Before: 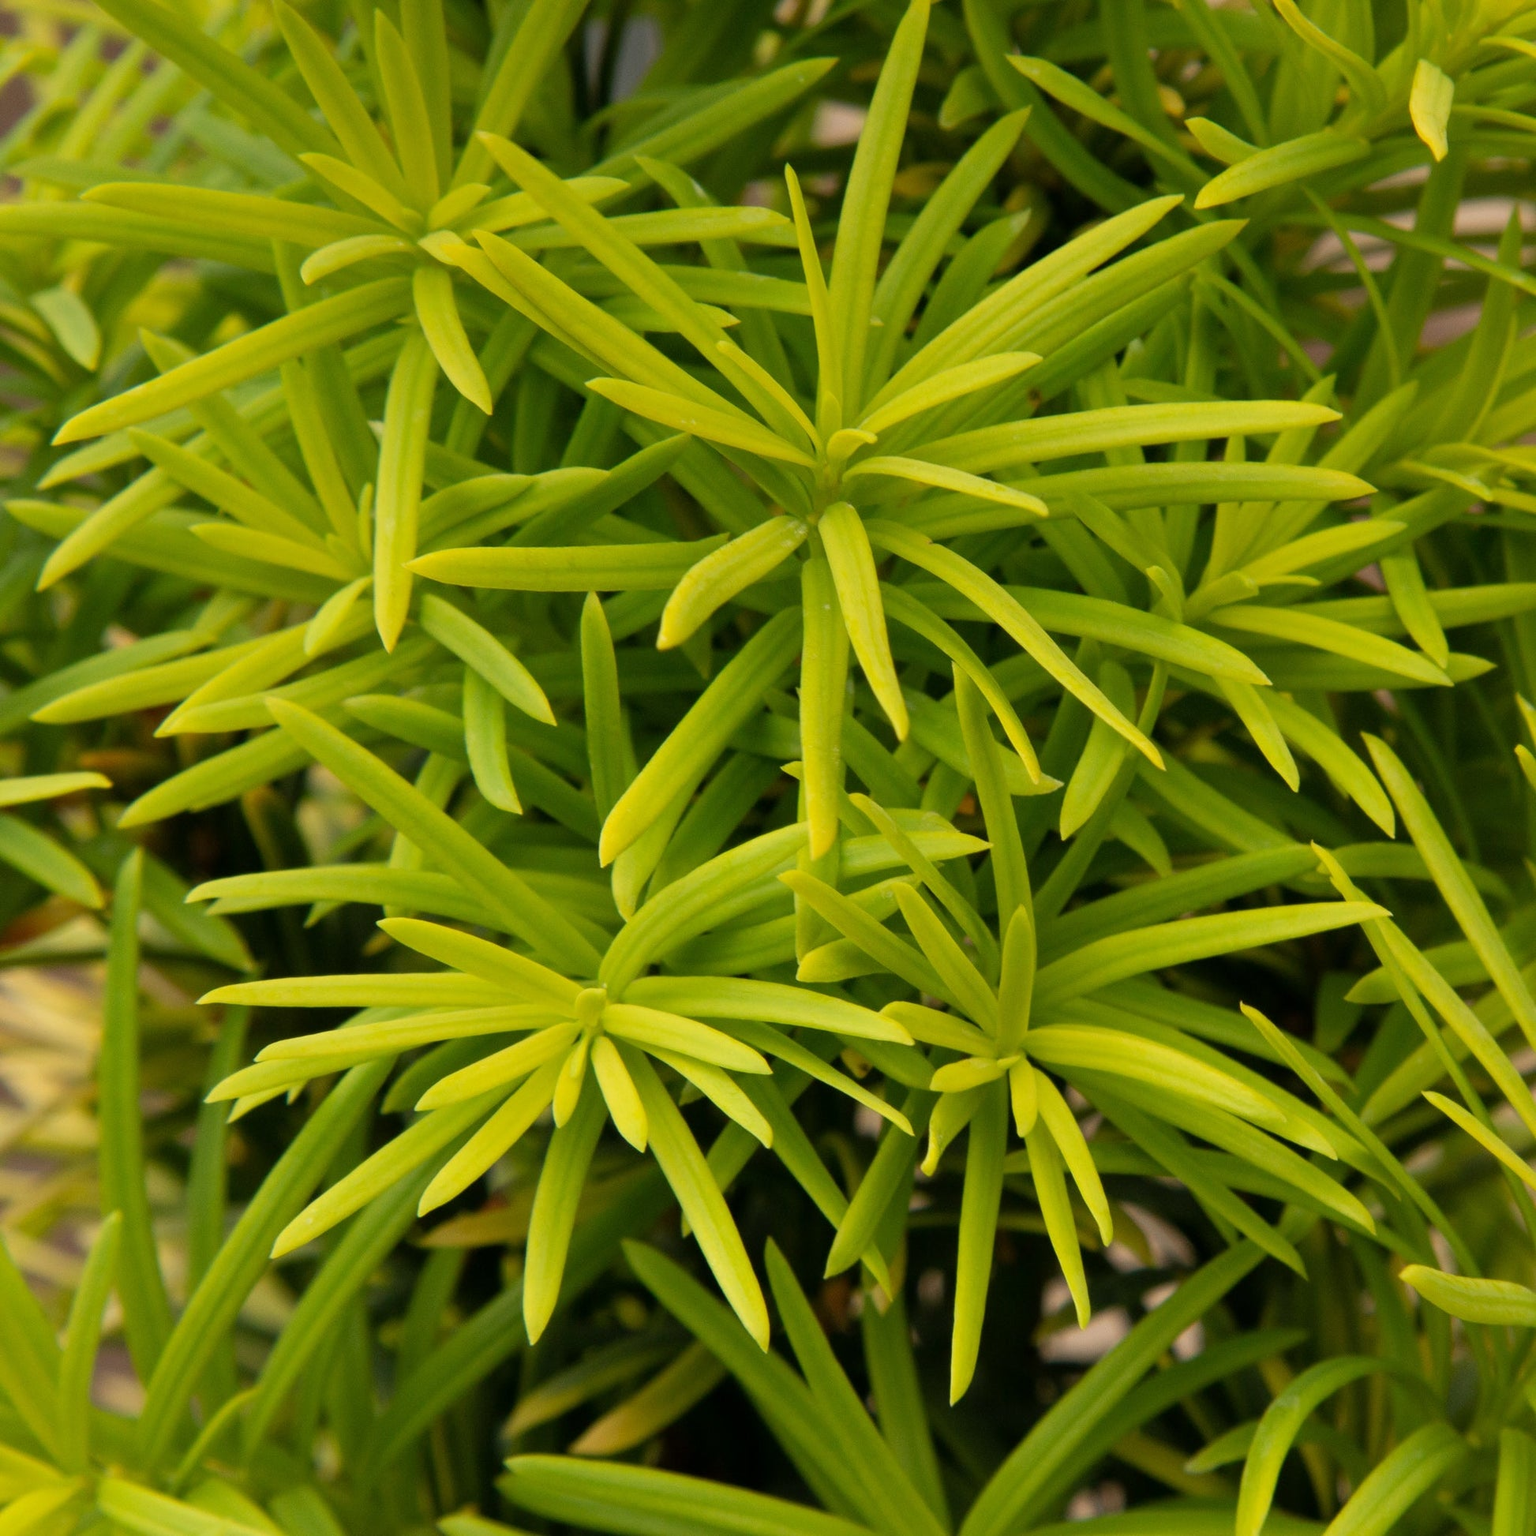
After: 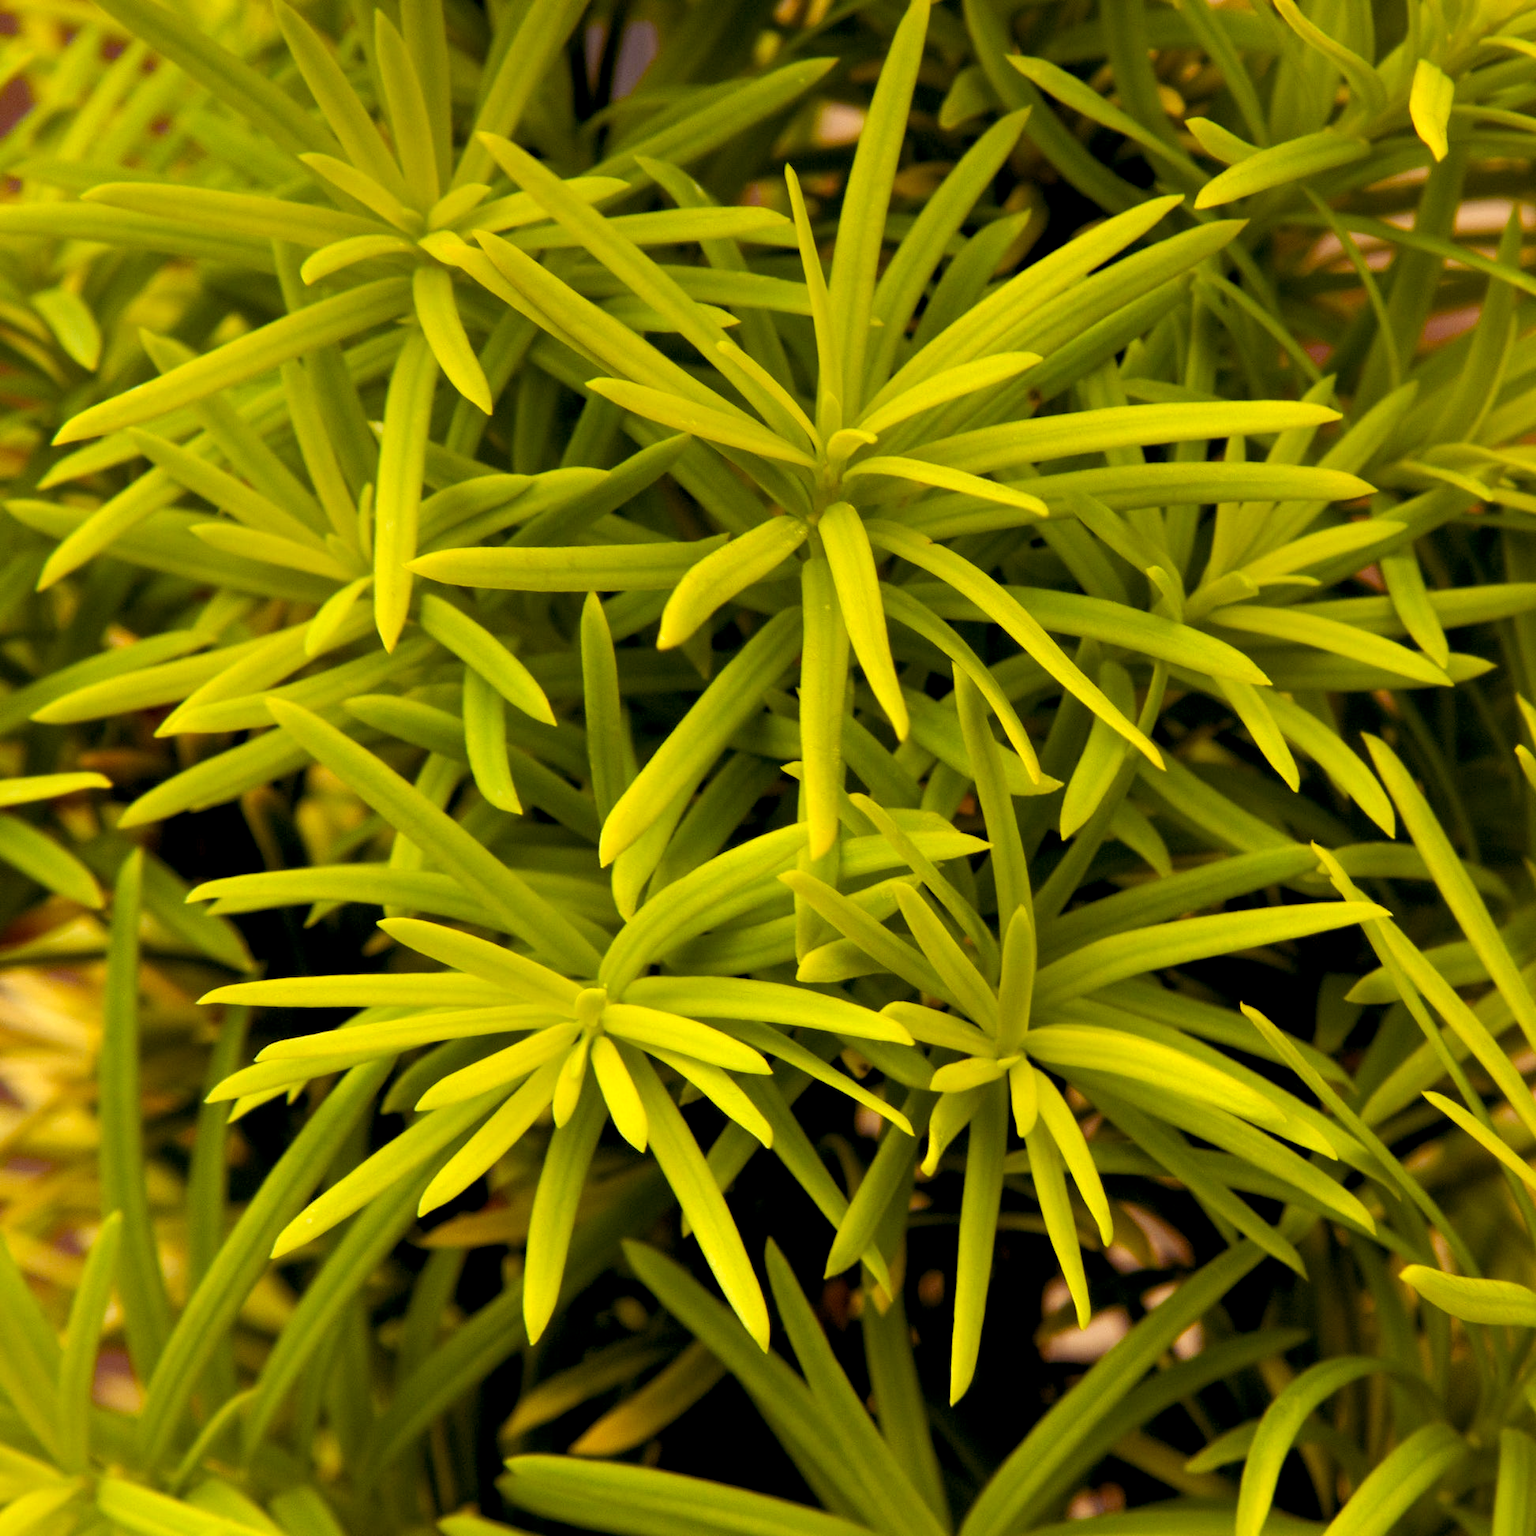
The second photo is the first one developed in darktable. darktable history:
color calibration: x 0.334, y 0.349, temperature 5426 K
white balance: red 0.967, blue 1.049
color balance rgb: shadows lift › luminance -21.66%, shadows lift › chroma 8.98%, shadows lift › hue 283.37°, power › chroma 1.55%, power › hue 25.59°, highlights gain › luminance 6.08%, highlights gain › chroma 2.55%, highlights gain › hue 90°, global offset › luminance -0.87%, perceptual saturation grading › global saturation 27.49%, perceptual saturation grading › highlights -28.39%, perceptual saturation grading › mid-tones 15.22%, perceptual saturation grading › shadows 33.98%, perceptual brilliance grading › highlights 10%, perceptual brilliance grading › mid-tones 5%
